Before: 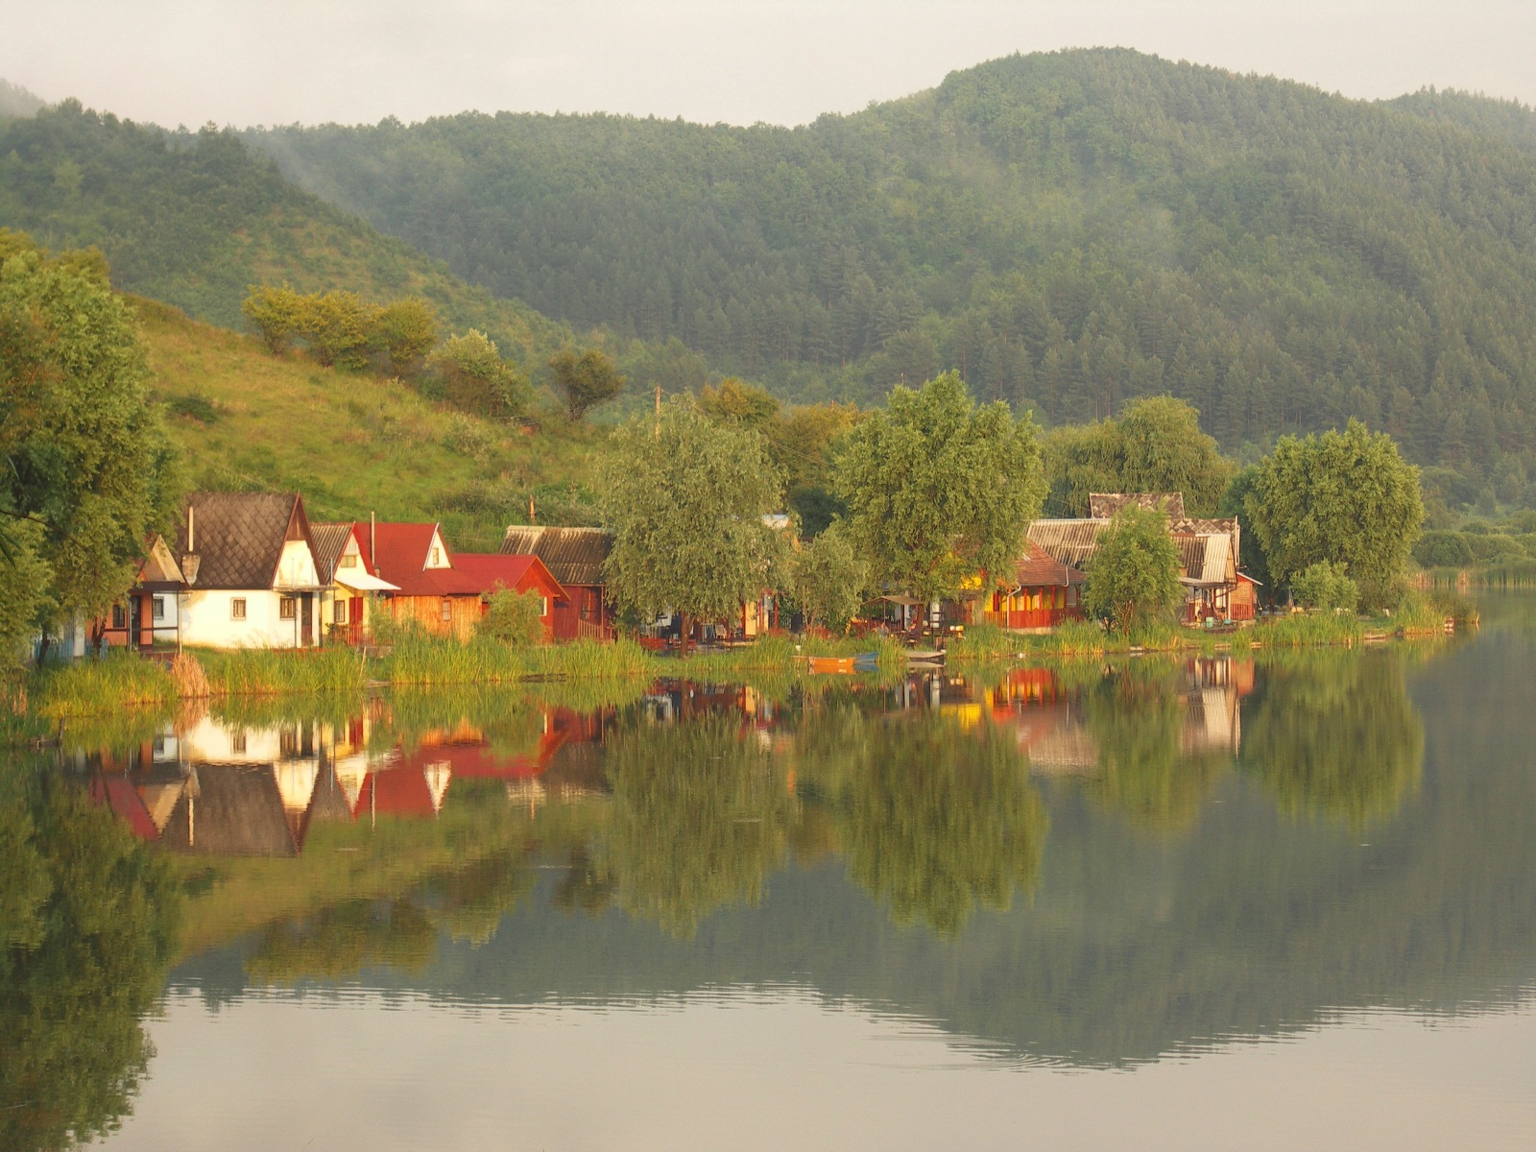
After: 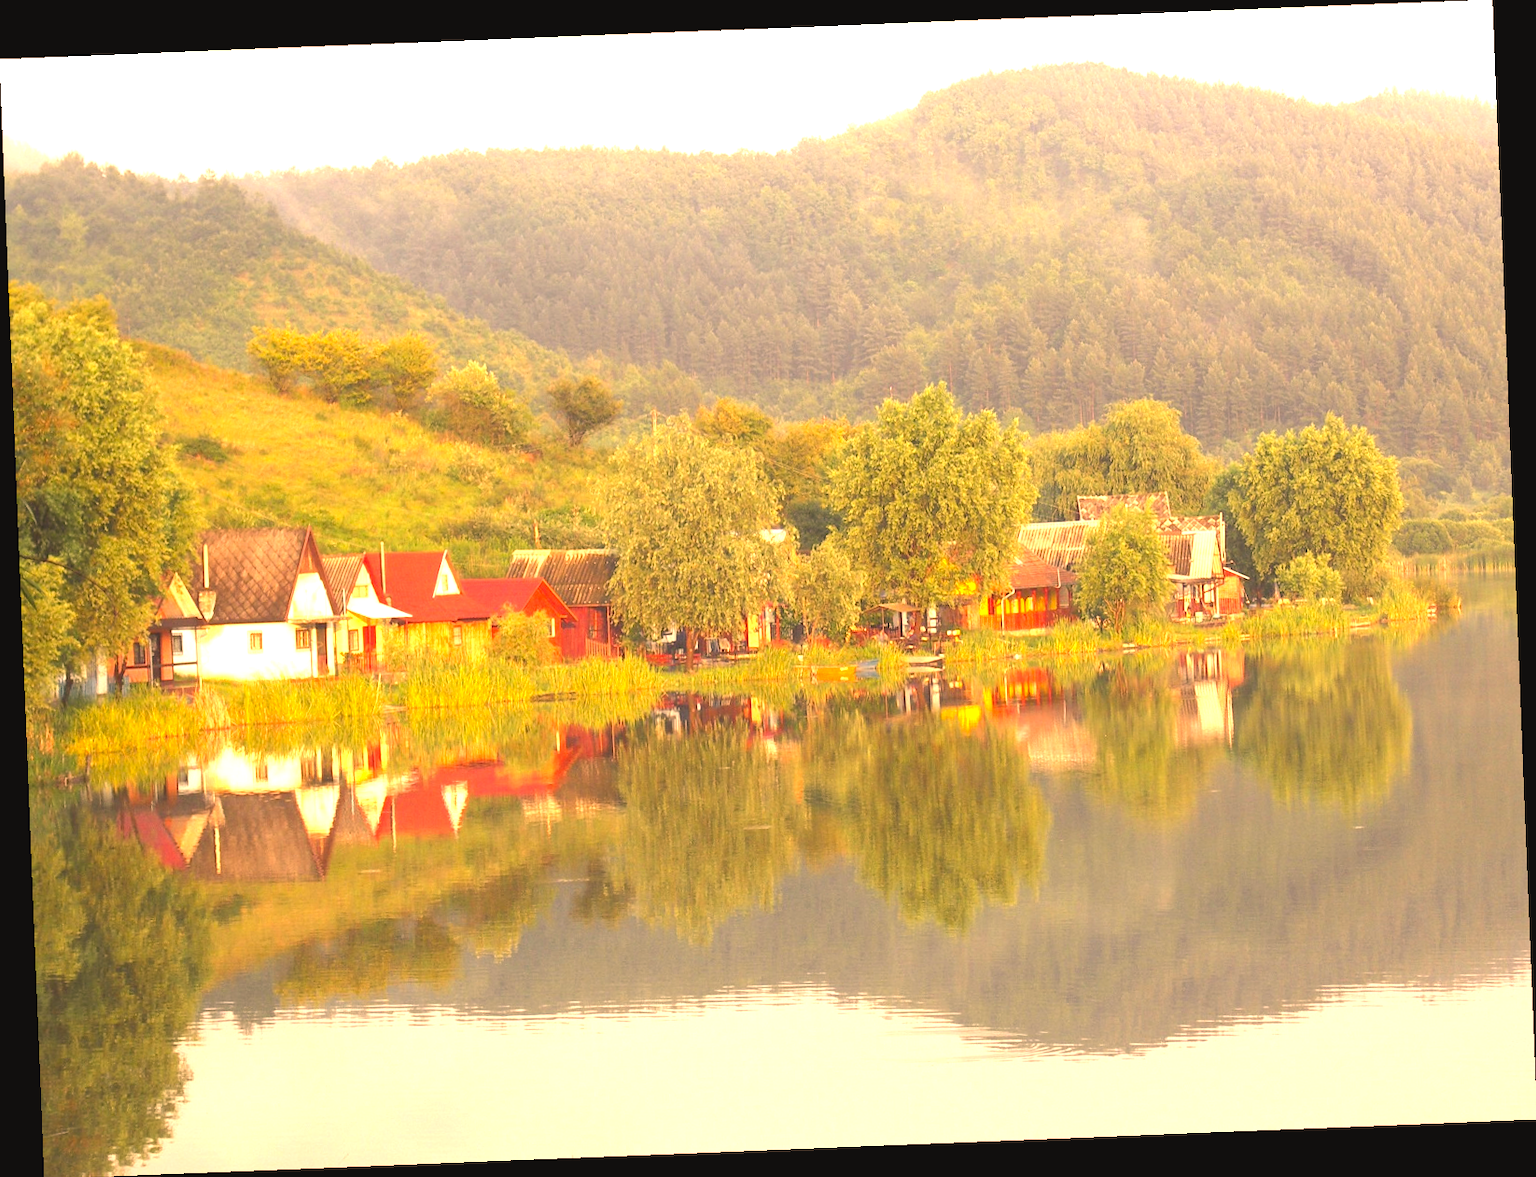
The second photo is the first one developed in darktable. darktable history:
rotate and perspective: rotation -2.29°, automatic cropping off
exposure: black level correction -0.002, exposure 1.35 EV, compensate highlight preservation false
color correction: highlights a* 17.88, highlights b* 18.79
